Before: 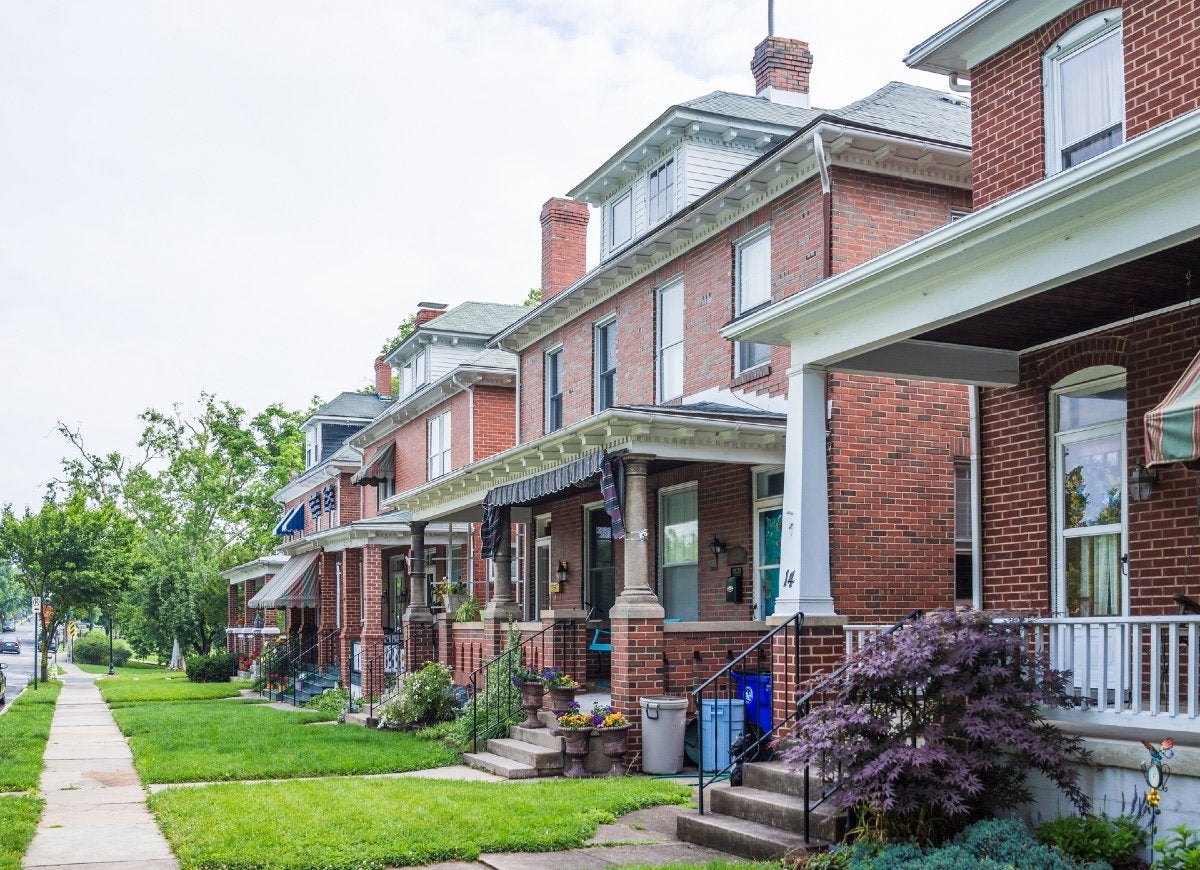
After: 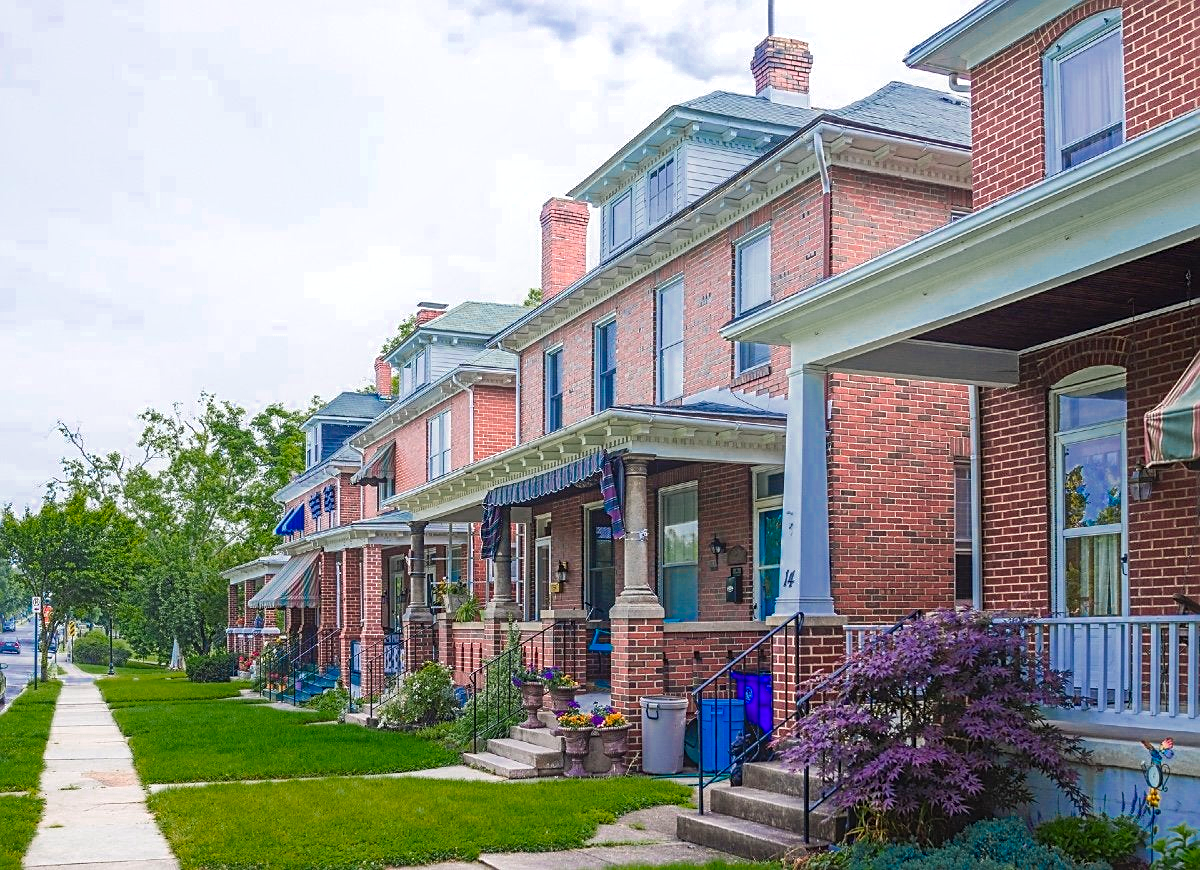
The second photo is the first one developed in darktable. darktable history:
sharpen: on, module defaults
exposure: black level correction 0.001, exposure 0.193 EV, compensate exposure bias true, compensate highlight preservation false
contrast equalizer: octaves 7, y [[0.439, 0.44, 0.442, 0.457, 0.493, 0.498], [0.5 ×6], [0.5 ×6], [0 ×6], [0 ×6]]
color zones: curves: ch0 [(0, 0.553) (0.123, 0.58) (0.23, 0.419) (0.468, 0.155) (0.605, 0.132) (0.723, 0.063) (0.833, 0.172) (0.921, 0.468)]; ch1 [(0.025, 0.645) (0.229, 0.584) (0.326, 0.551) (0.537, 0.446) (0.599, 0.911) (0.708, 1) (0.805, 0.944)]; ch2 [(0.086, 0.468) (0.254, 0.464) (0.638, 0.564) (0.702, 0.592) (0.768, 0.564)]
